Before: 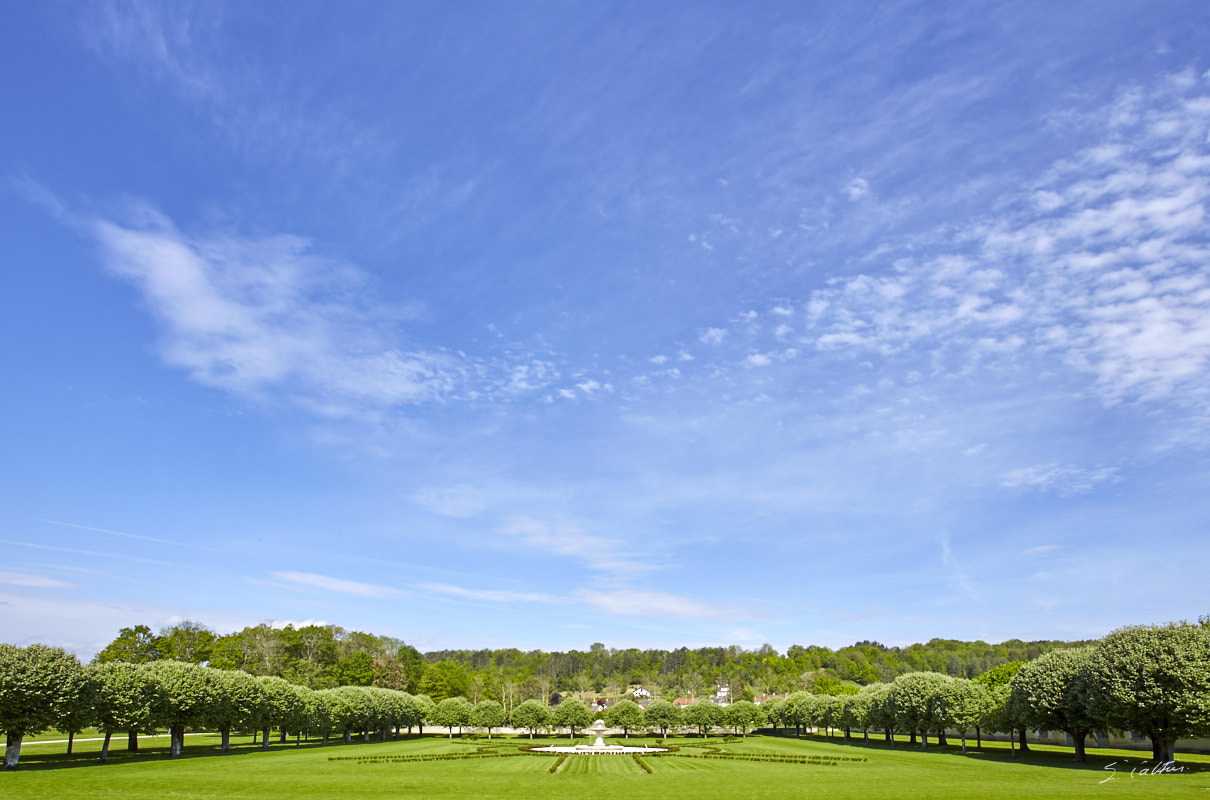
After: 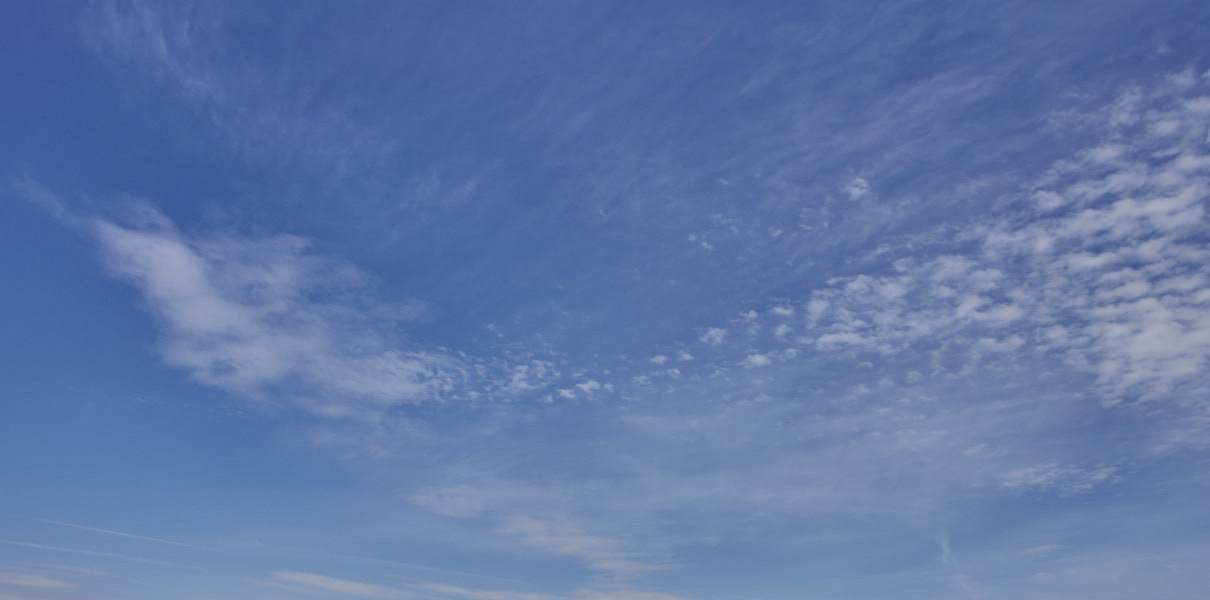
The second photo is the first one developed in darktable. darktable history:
crop: bottom 24.988%
local contrast: mode bilateral grid, contrast 20, coarseness 50, detail 132%, midtone range 0.2
exposure: exposure -1 EV, compensate highlight preservation false
shadows and highlights: radius 100.41, shadows 50.55, highlights -64.36, highlights color adjustment 49.82%, soften with gaussian
